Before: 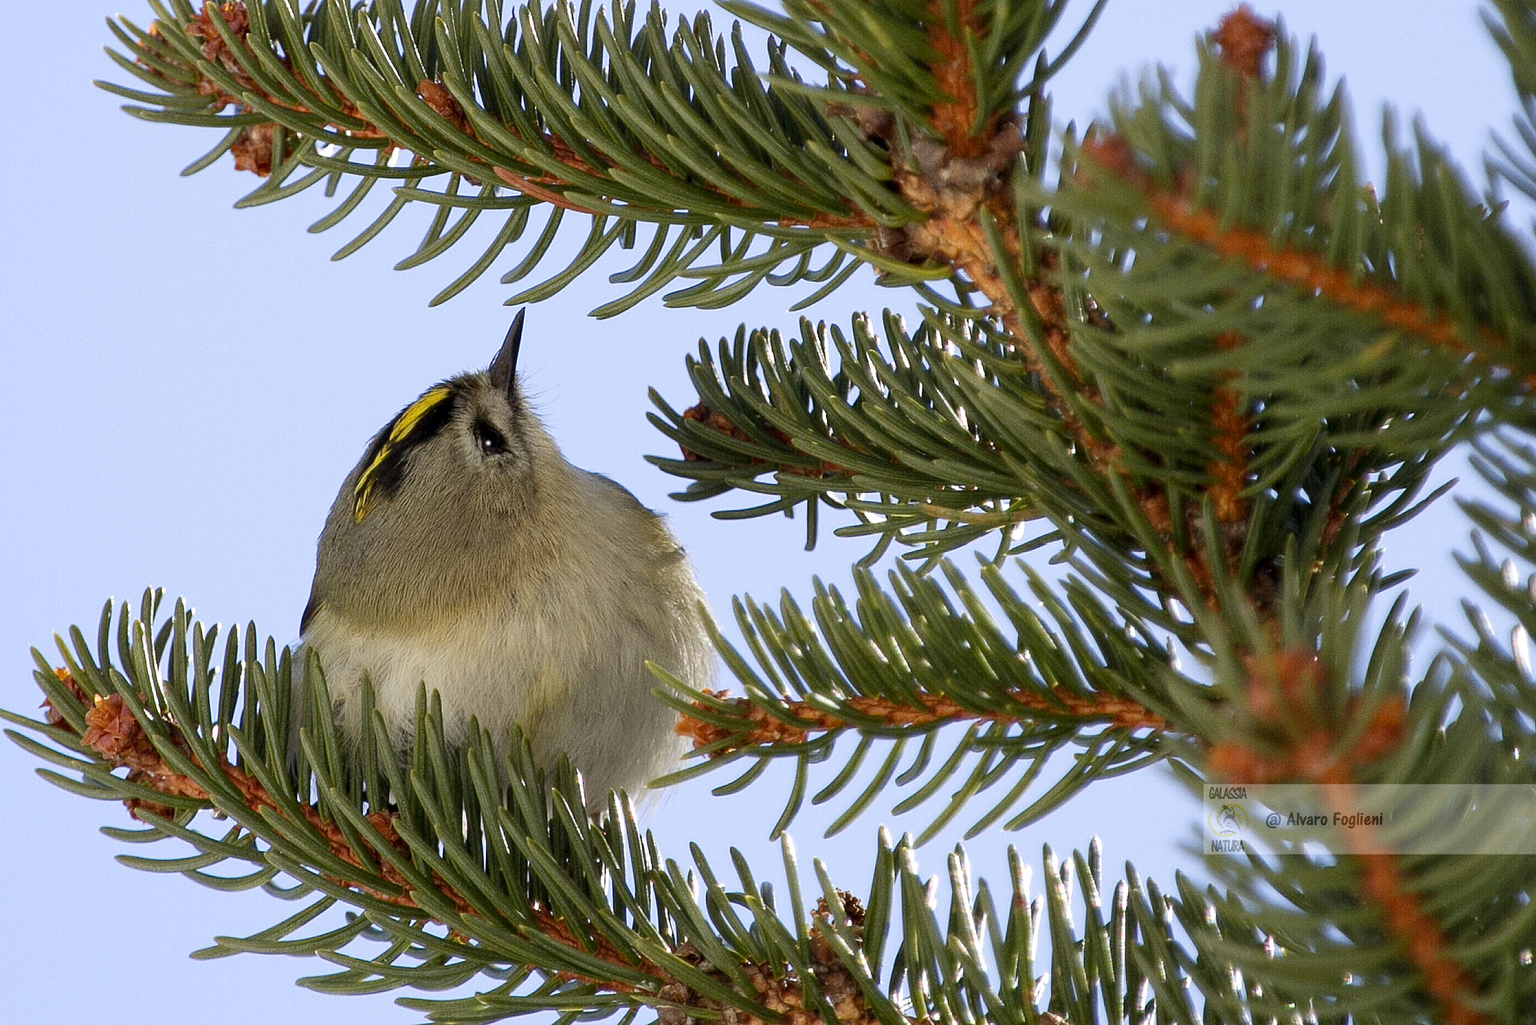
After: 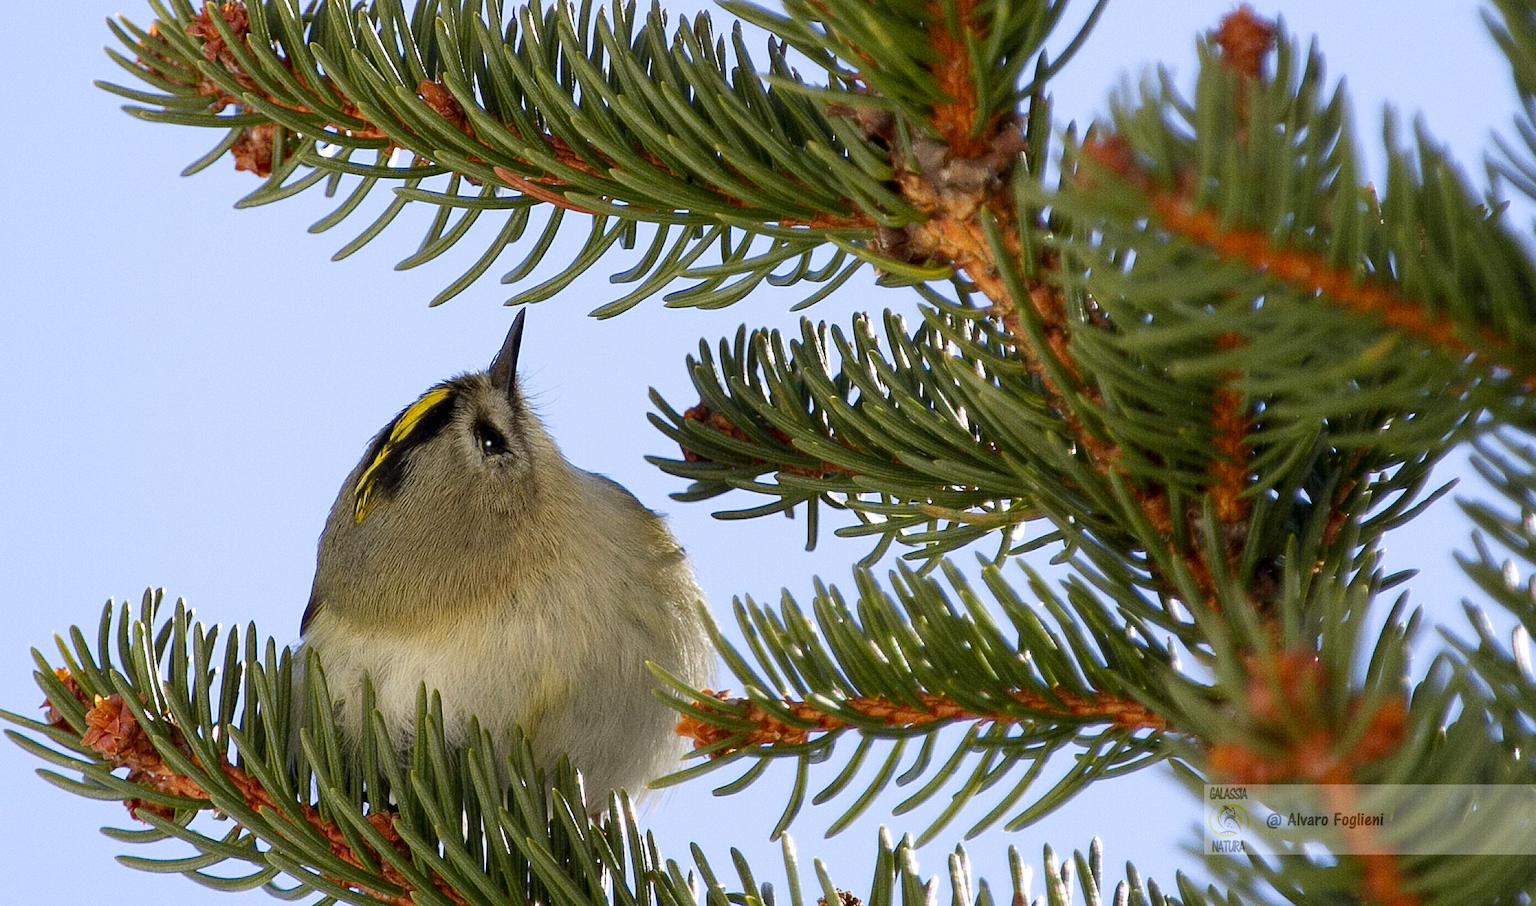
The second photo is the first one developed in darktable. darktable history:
crop and rotate: top 0%, bottom 11.578%
contrast brightness saturation: contrast 0.039, saturation 0.164
